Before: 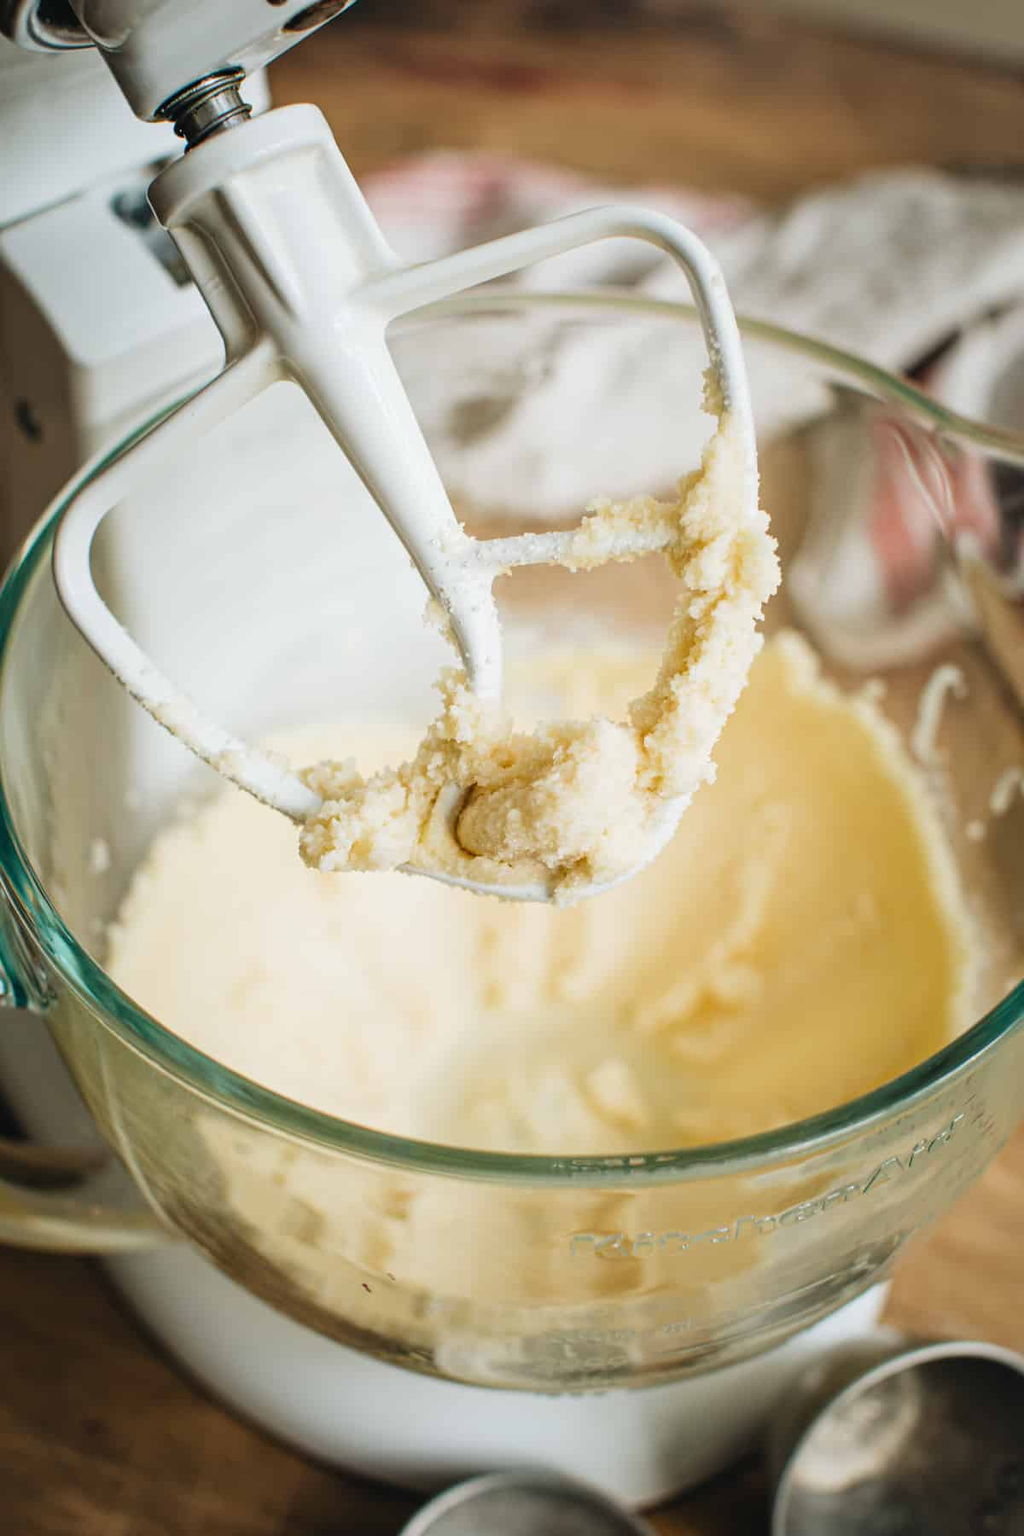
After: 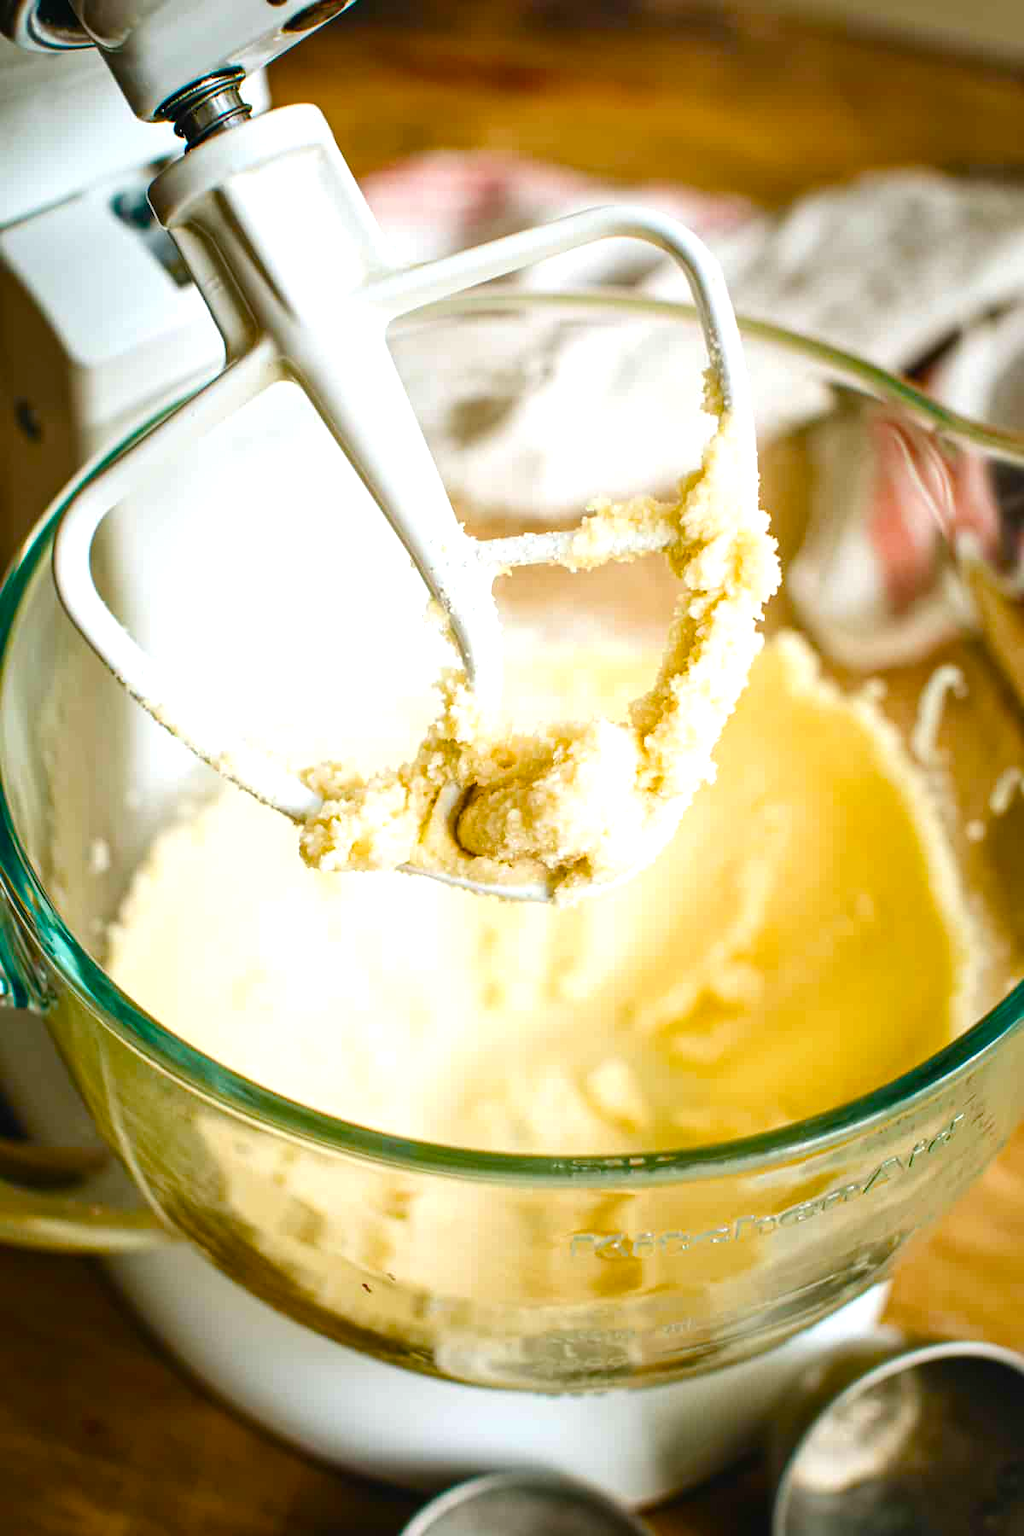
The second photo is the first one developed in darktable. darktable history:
color balance rgb: linear chroma grading › global chroma 49.83%, perceptual saturation grading › global saturation 20%, perceptual saturation grading › highlights -50.135%, perceptual saturation grading › shadows 30.896%, perceptual brilliance grading › highlights 15.401%, perceptual brilliance grading › mid-tones 6.572%, perceptual brilliance grading › shadows -15.784%, global vibrance 24.899%
